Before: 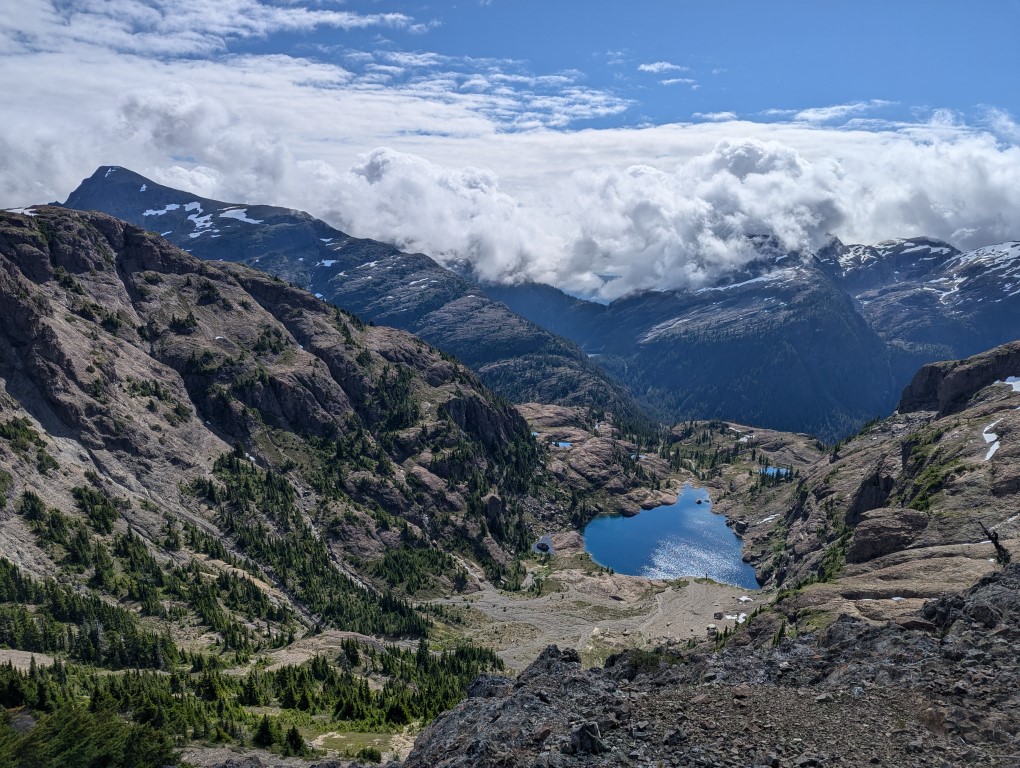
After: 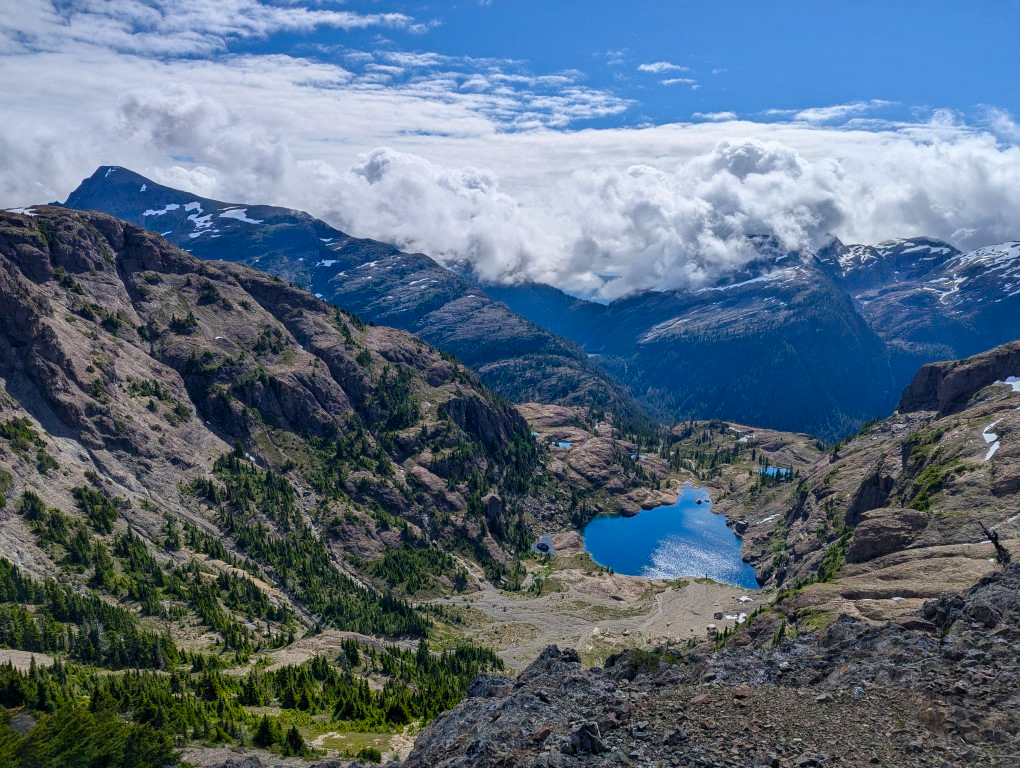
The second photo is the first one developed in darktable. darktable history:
color balance rgb: perceptual saturation grading › global saturation 35%, perceptual saturation grading › highlights -30%, perceptual saturation grading › shadows 35%, perceptual brilliance grading › global brilliance 3%, perceptual brilliance grading › highlights -3%, perceptual brilliance grading › shadows 3%
shadows and highlights: shadows 5, soften with gaussian
